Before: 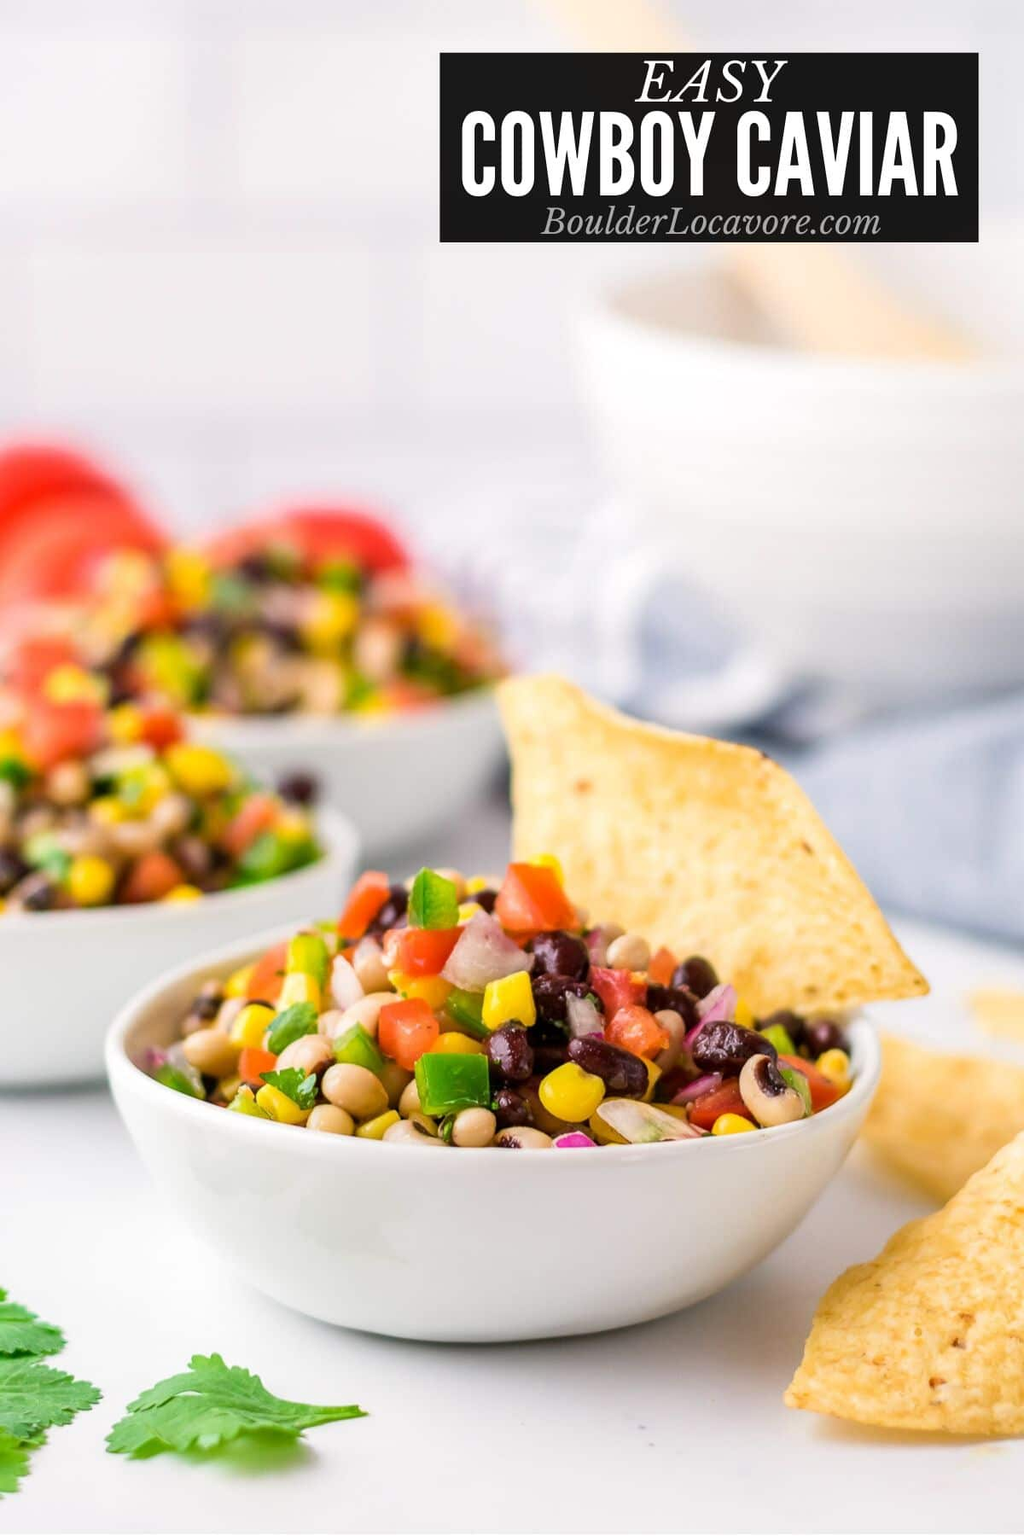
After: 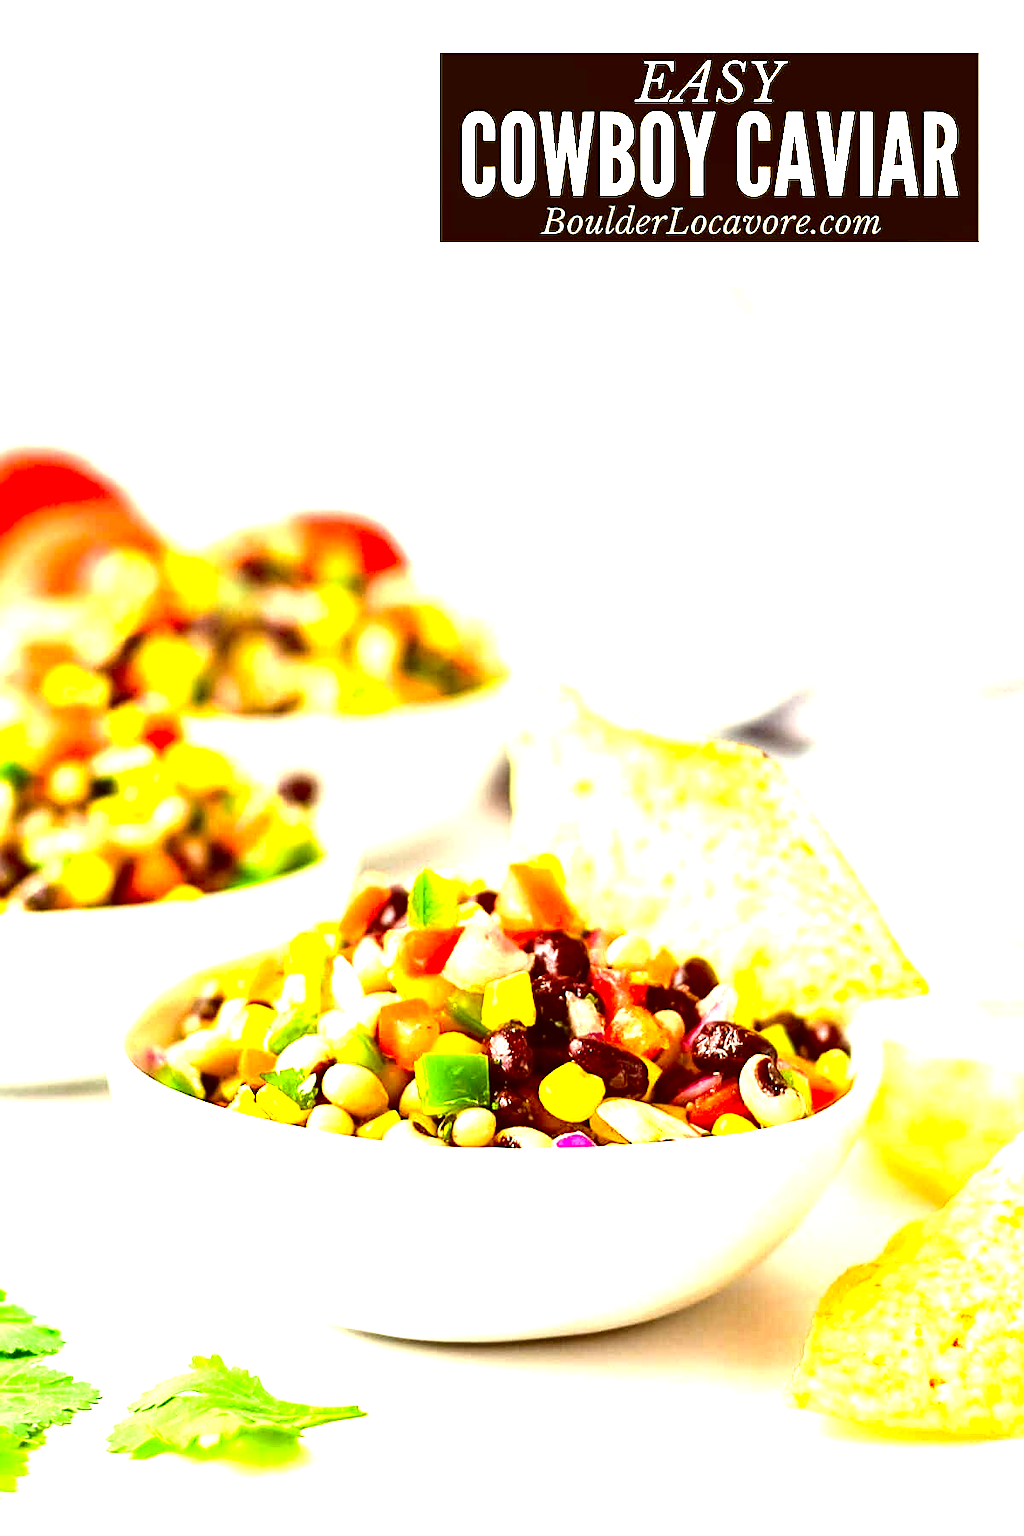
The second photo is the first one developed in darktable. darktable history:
exposure: black level correction 0.001, exposure 1.639 EV, compensate highlight preservation false
tone equalizer: edges refinement/feathering 500, mask exposure compensation -1.57 EV, preserve details guided filter
sharpen: amount 0.494
color correction: highlights a* 1.19, highlights b* 24.64, shadows a* 16.18, shadows b* 24.7
contrast brightness saturation: contrast 0.135, brightness -0.242, saturation 0.148
